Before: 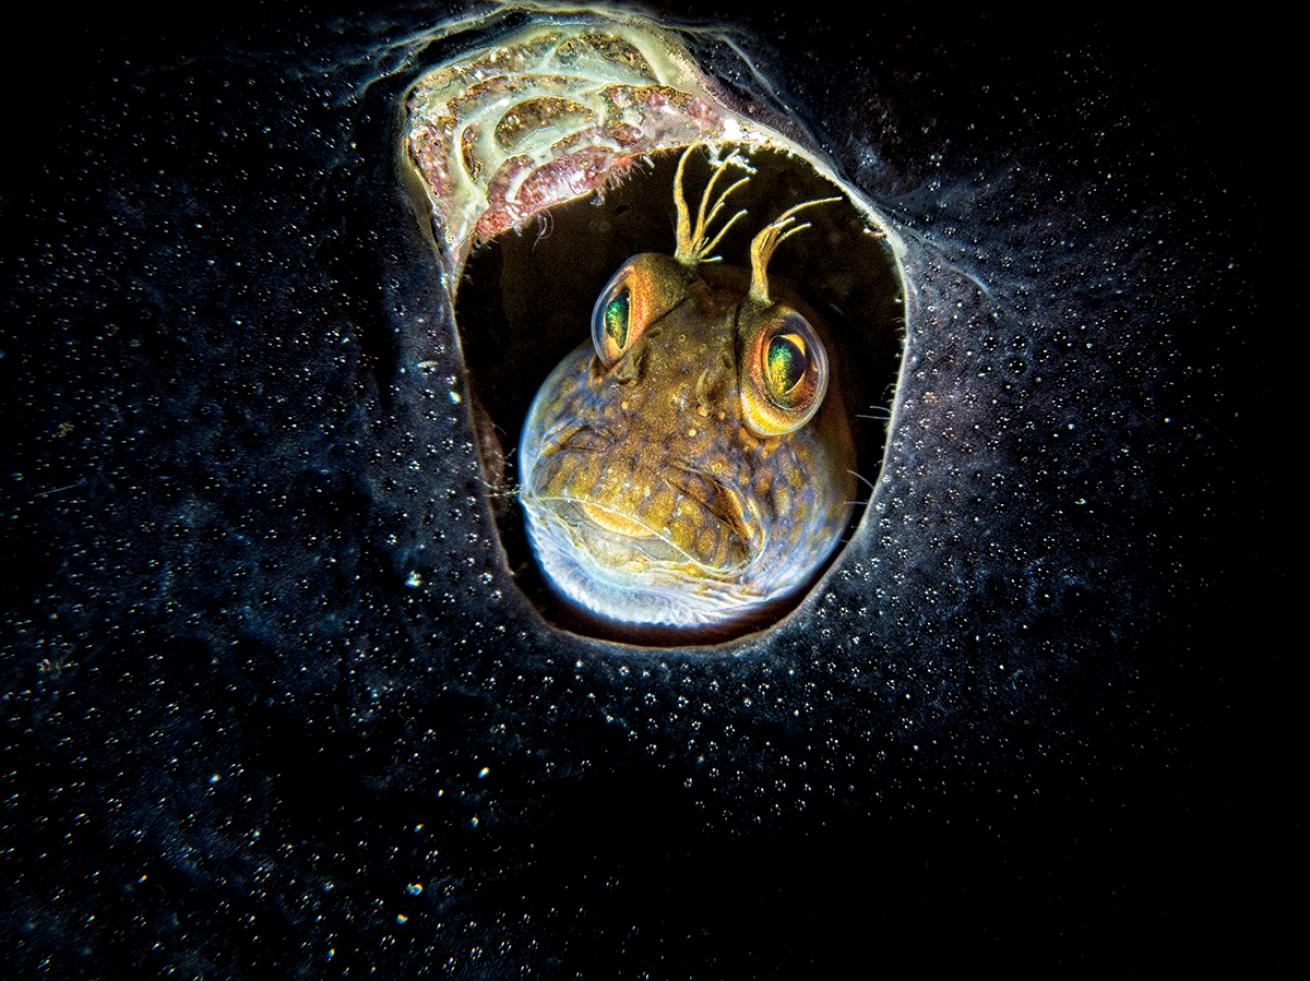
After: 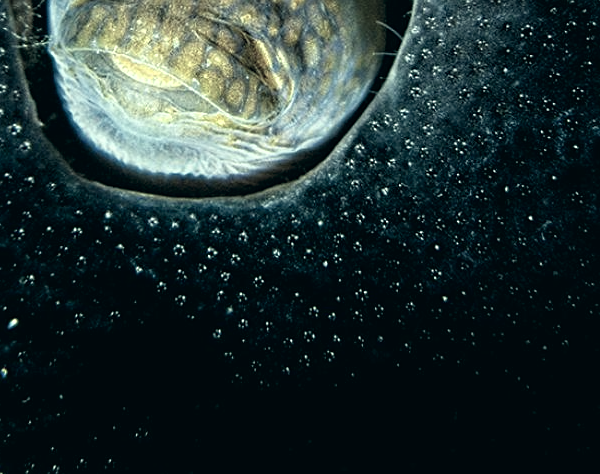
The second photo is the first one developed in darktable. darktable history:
color correction: highlights a* -20.08, highlights b* 9.8, shadows a* -20.4, shadows b* -10.76
crop: left 35.976%, top 45.819%, right 18.162%, bottom 5.807%
sharpen: amount 0.2
color zones: curves: ch0 [(0, 0.6) (0.129, 0.585) (0.193, 0.596) (0.429, 0.5) (0.571, 0.5) (0.714, 0.5) (0.857, 0.5) (1, 0.6)]; ch1 [(0, 0.453) (0.112, 0.245) (0.213, 0.252) (0.429, 0.233) (0.571, 0.231) (0.683, 0.242) (0.857, 0.296) (1, 0.453)]
